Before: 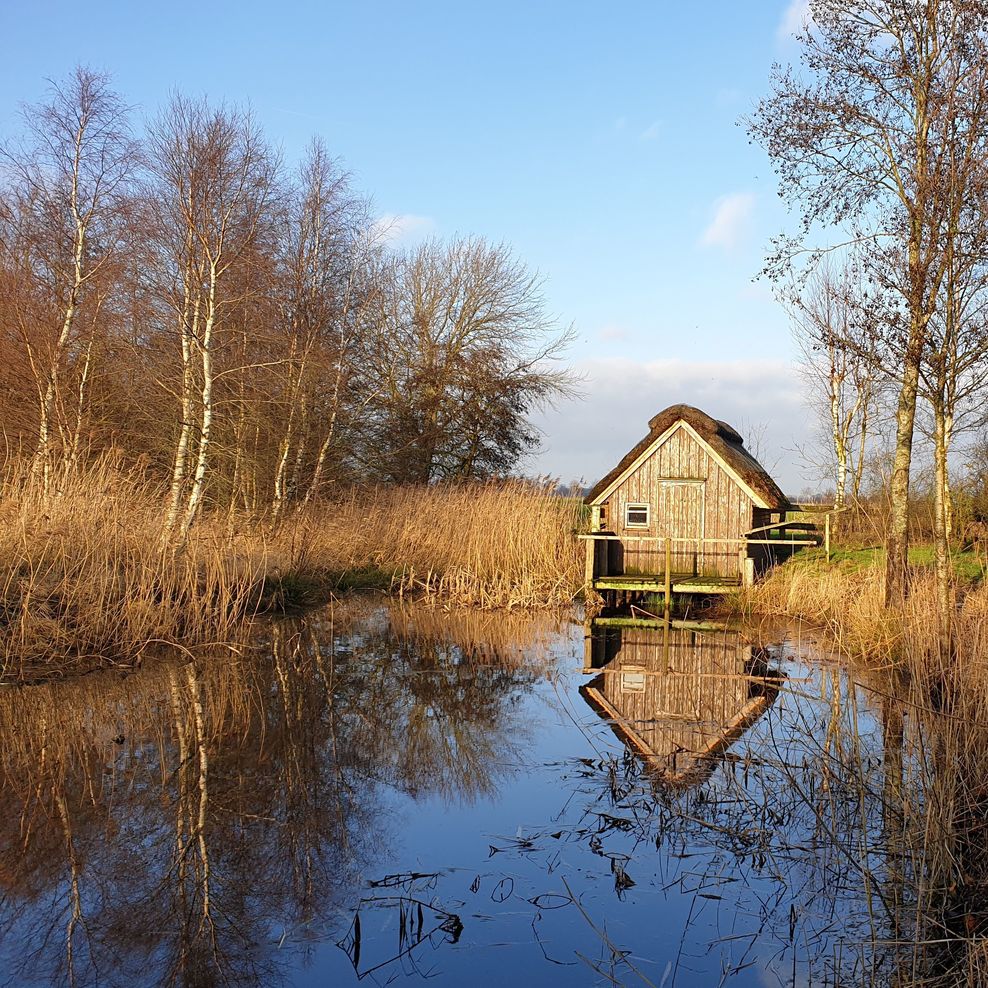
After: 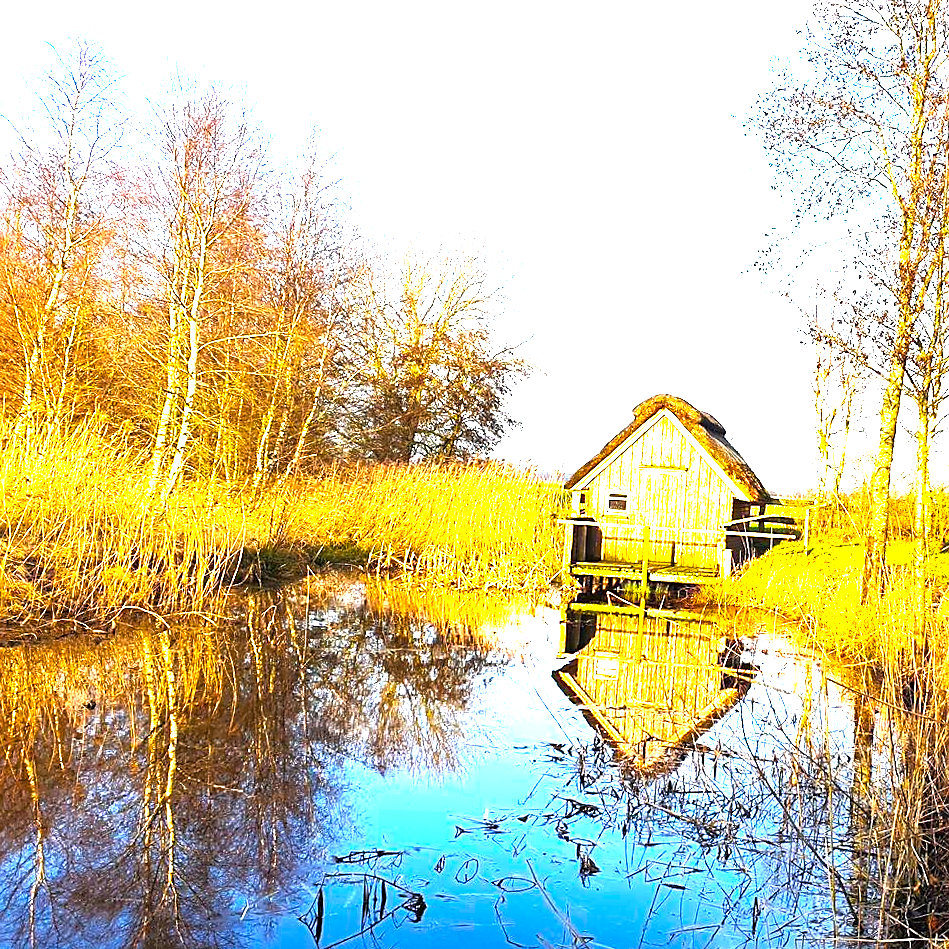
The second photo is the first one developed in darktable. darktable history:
sharpen: radius 1.559, amount 0.373, threshold 1.271
exposure: black level correction 0, exposure 0.2 EV, compensate exposure bias true, compensate highlight preservation false
crop and rotate: angle -2.38°
color balance rgb: perceptual saturation grading › global saturation 25%, perceptual brilliance grading › global brilliance 35%, perceptual brilliance grading › highlights 50%, perceptual brilliance grading › mid-tones 60%, perceptual brilliance grading › shadows 35%, global vibrance 20%
